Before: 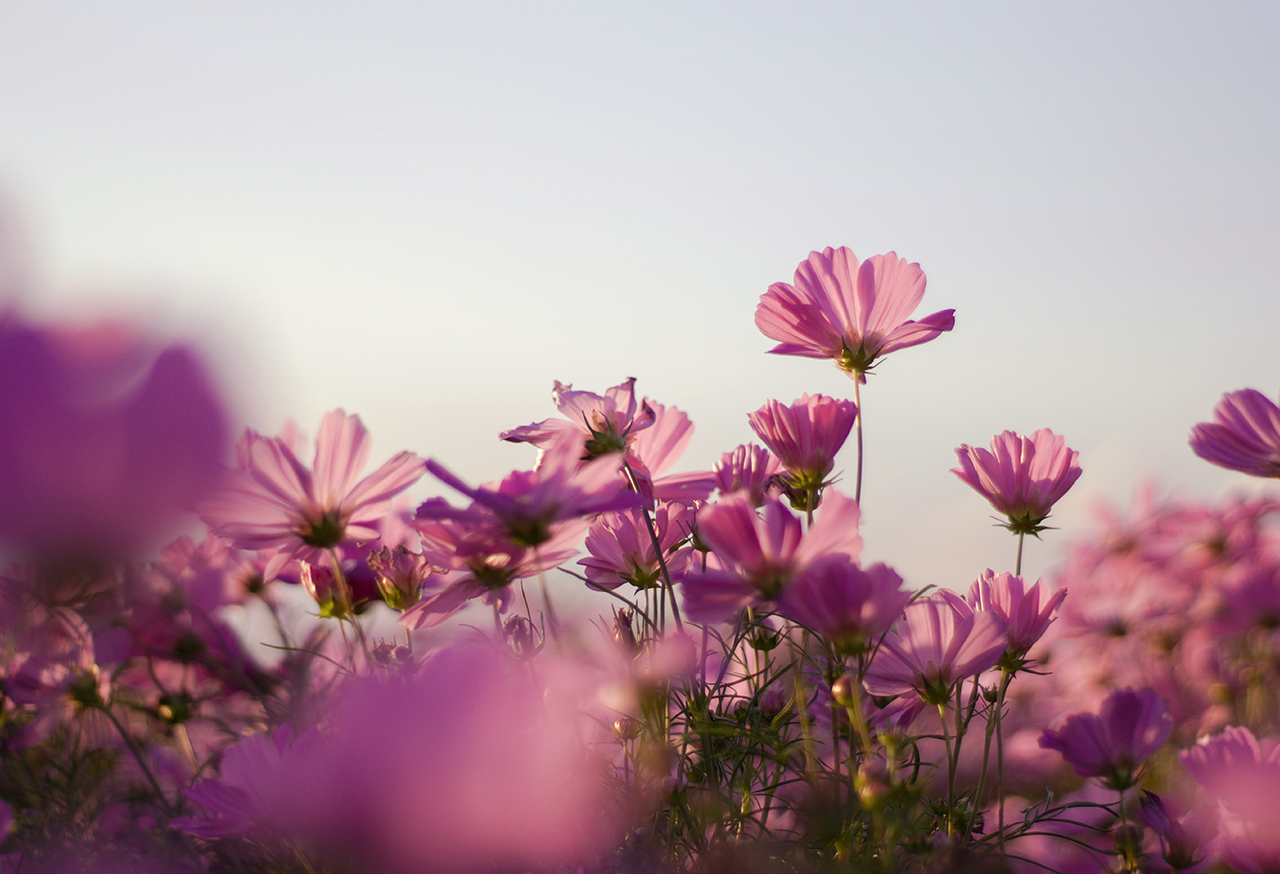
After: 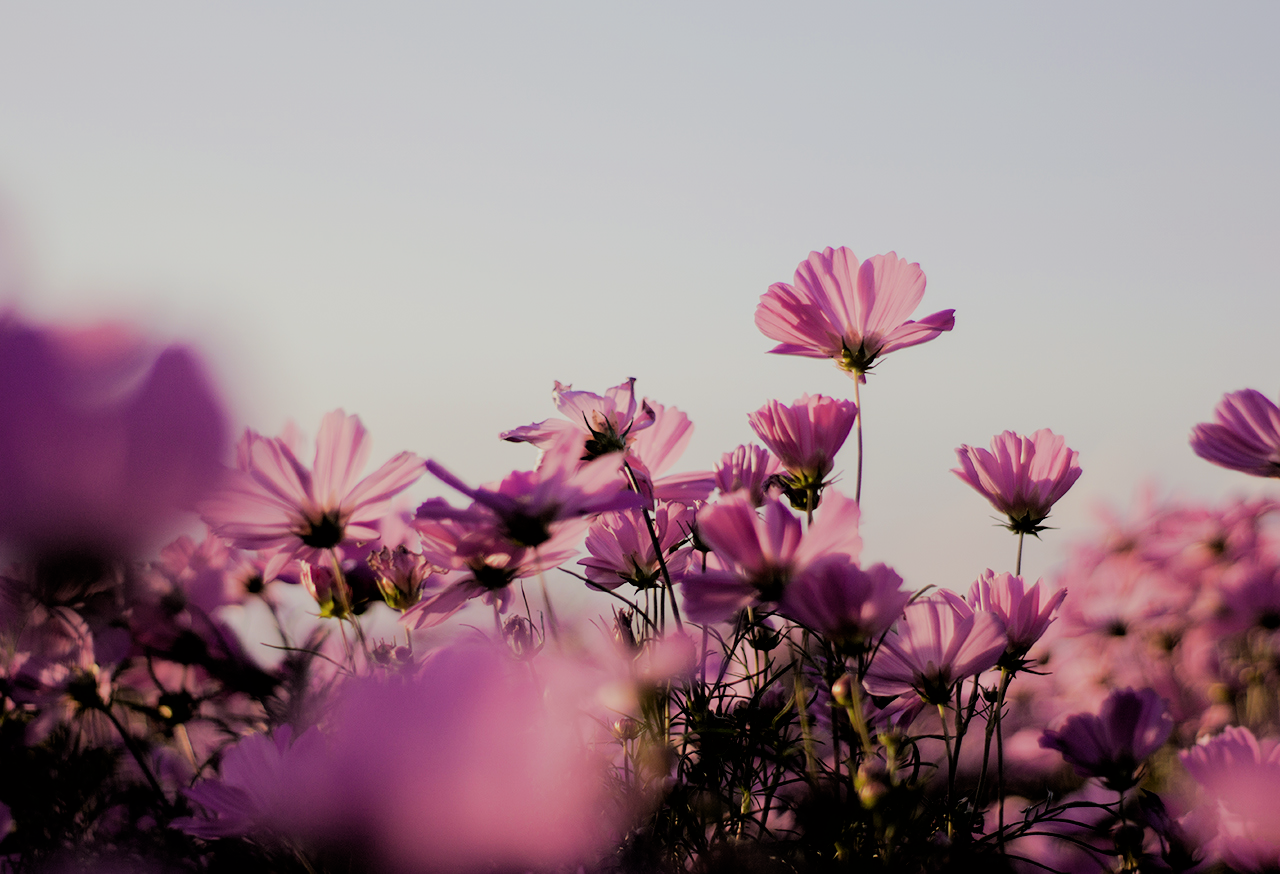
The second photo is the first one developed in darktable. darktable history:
filmic rgb: black relative exposure -3.21 EV, white relative exposure 7.02 EV, hardness 1.46, contrast 1.35
